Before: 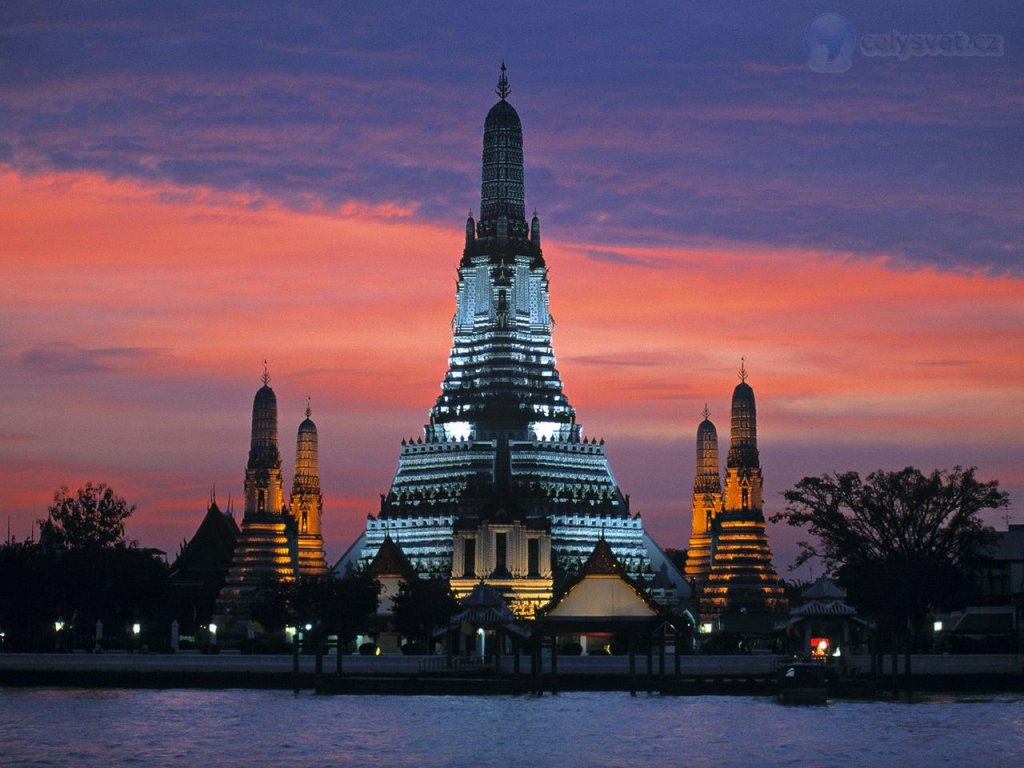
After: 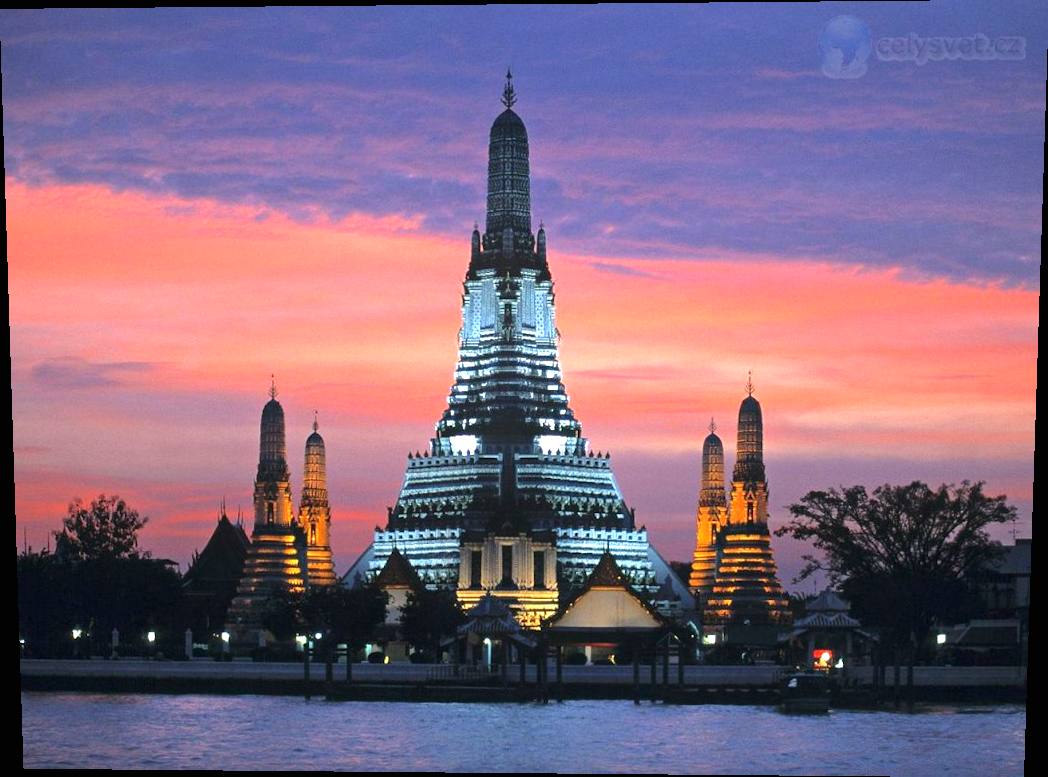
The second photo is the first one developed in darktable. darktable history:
exposure: black level correction 0, exposure 1 EV, compensate exposure bias true, compensate highlight preservation false
rotate and perspective: lens shift (vertical) 0.048, lens shift (horizontal) -0.024, automatic cropping off
